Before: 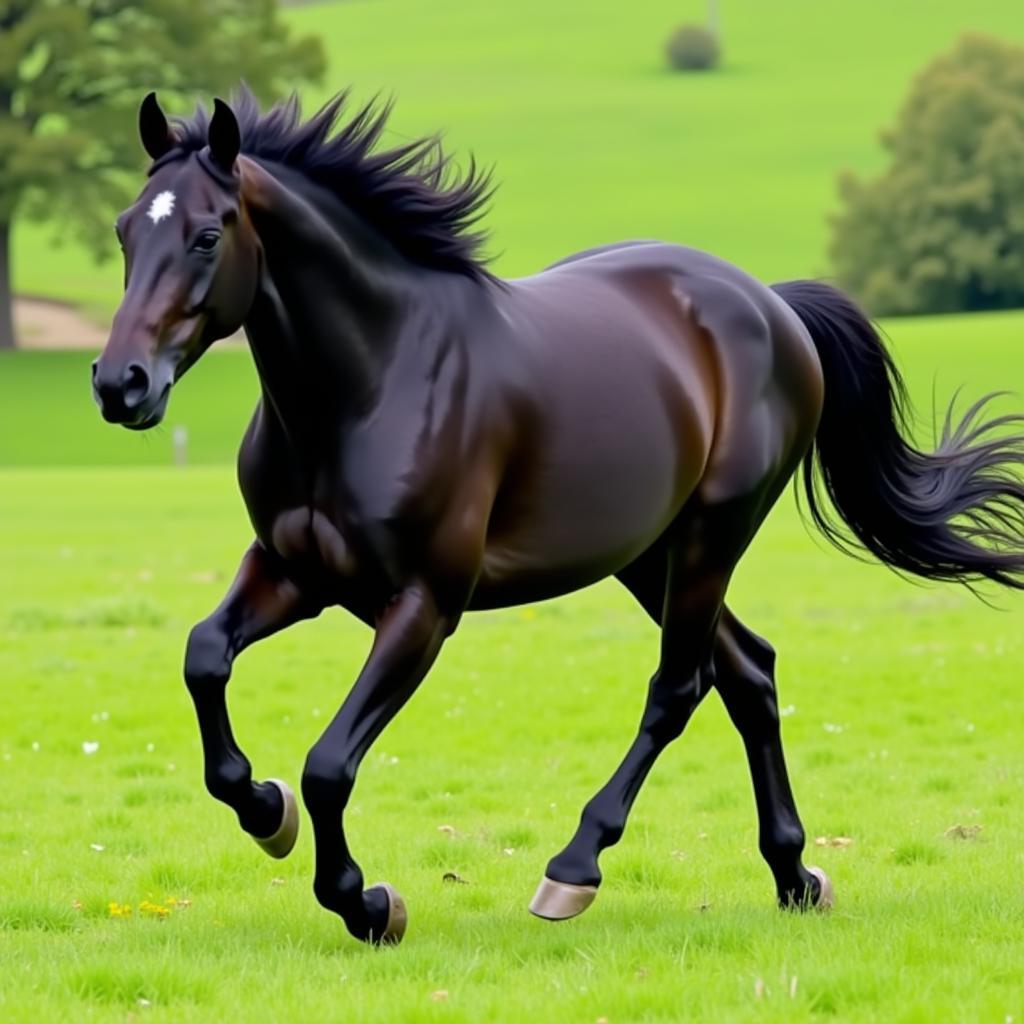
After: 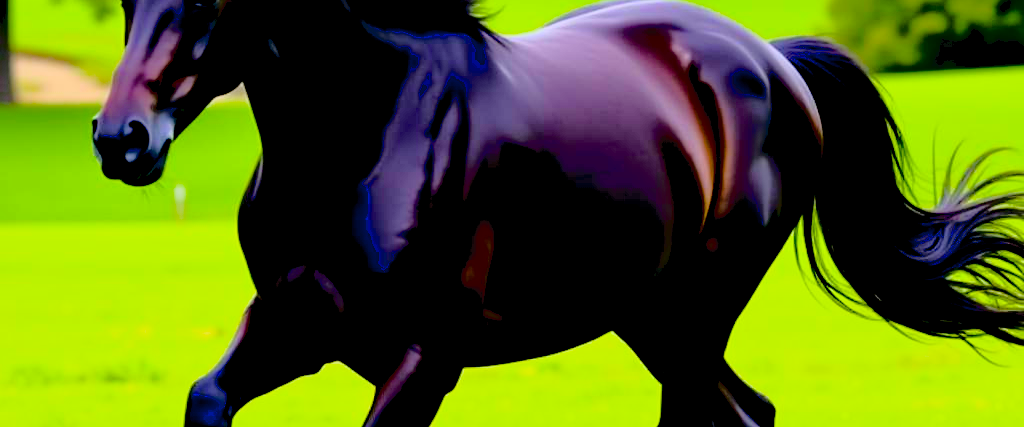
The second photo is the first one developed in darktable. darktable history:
crop and rotate: top 23.833%, bottom 34.381%
exposure: black level correction 0.055, exposure -0.032 EV, compensate exposure bias true, compensate highlight preservation false
tone curve: curves: ch0 [(0, 0) (0.003, 0.045) (0.011, 0.051) (0.025, 0.057) (0.044, 0.074) (0.069, 0.096) (0.1, 0.125) (0.136, 0.16) (0.177, 0.201) (0.224, 0.242) (0.277, 0.299) (0.335, 0.362) (0.399, 0.432) (0.468, 0.512) (0.543, 0.601) (0.623, 0.691) (0.709, 0.786) (0.801, 0.876) (0.898, 0.927) (1, 1)], color space Lab, linked channels, preserve colors none
tone equalizer: -8 EV -1.82 EV, -7 EV -1.17 EV, -6 EV -1.6 EV, edges refinement/feathering 500, mask exposure compensation -1.57 EV, preserve details no
color balance rgb: linear chroma grading › global chroma 15.581%, perceptual saturation grading › global saturation 30.31%, perceptual brilliance grading › mid-tones 10.551%, perceptual brilliance grading › shadows 15.281%, global vibrance 20%
